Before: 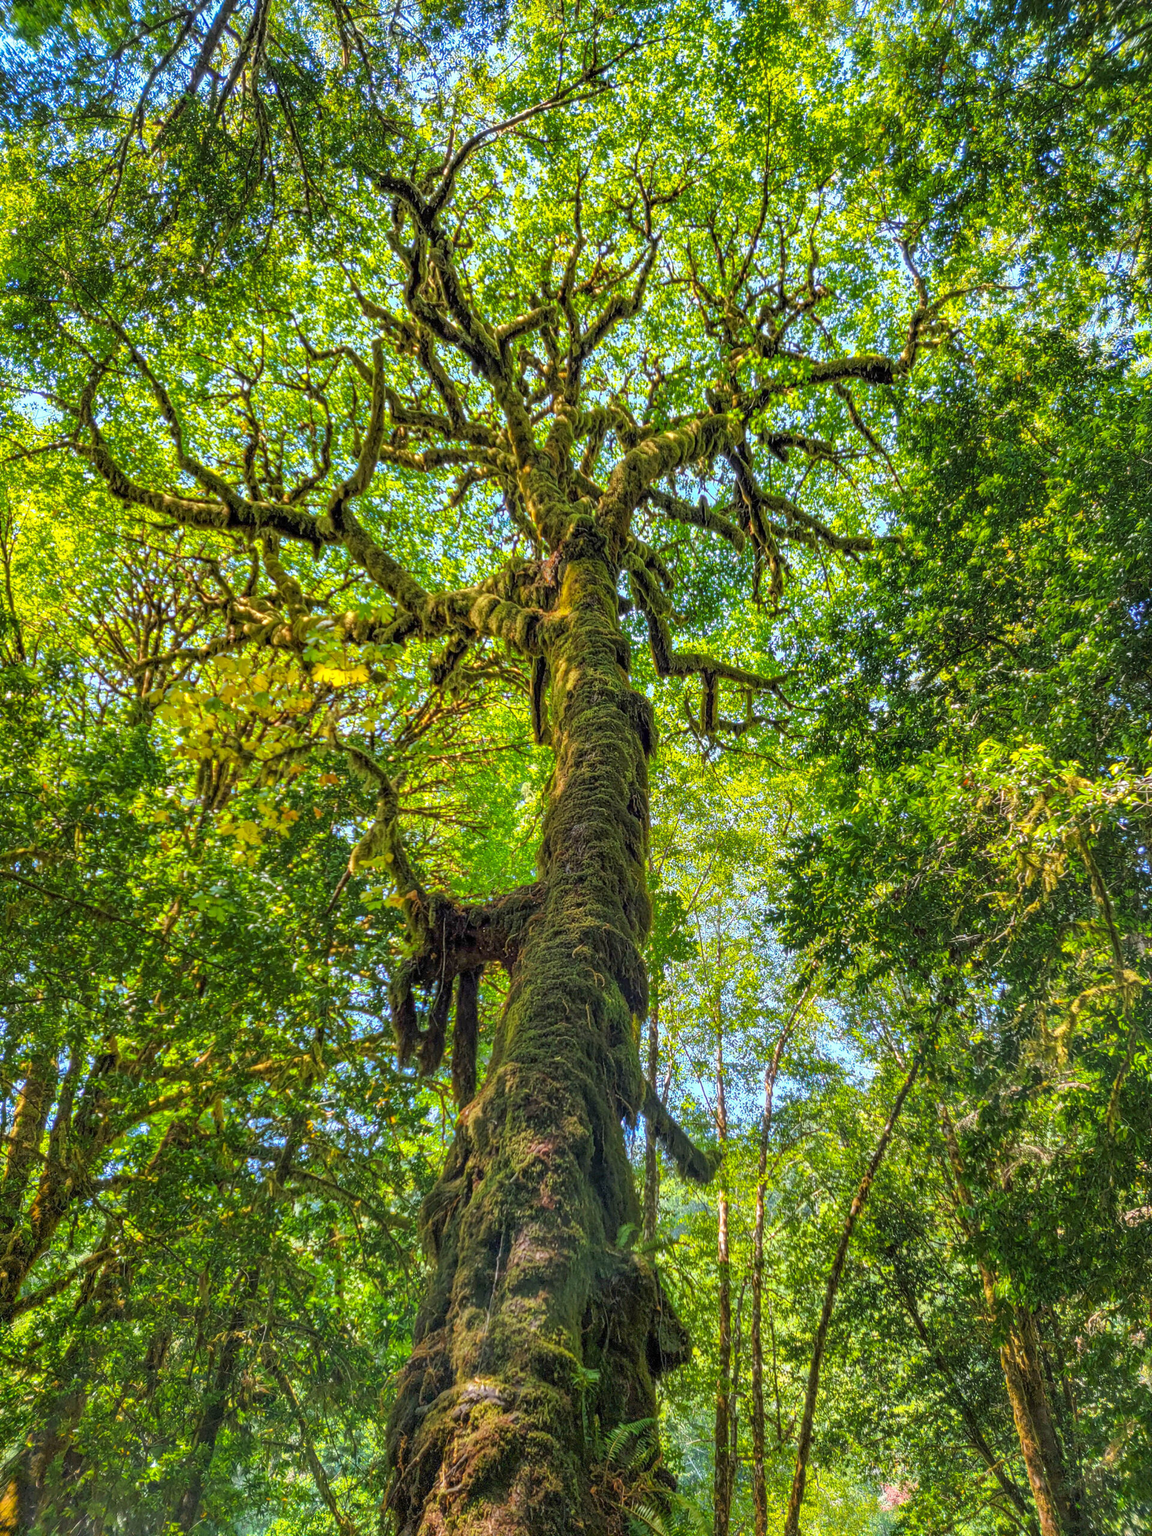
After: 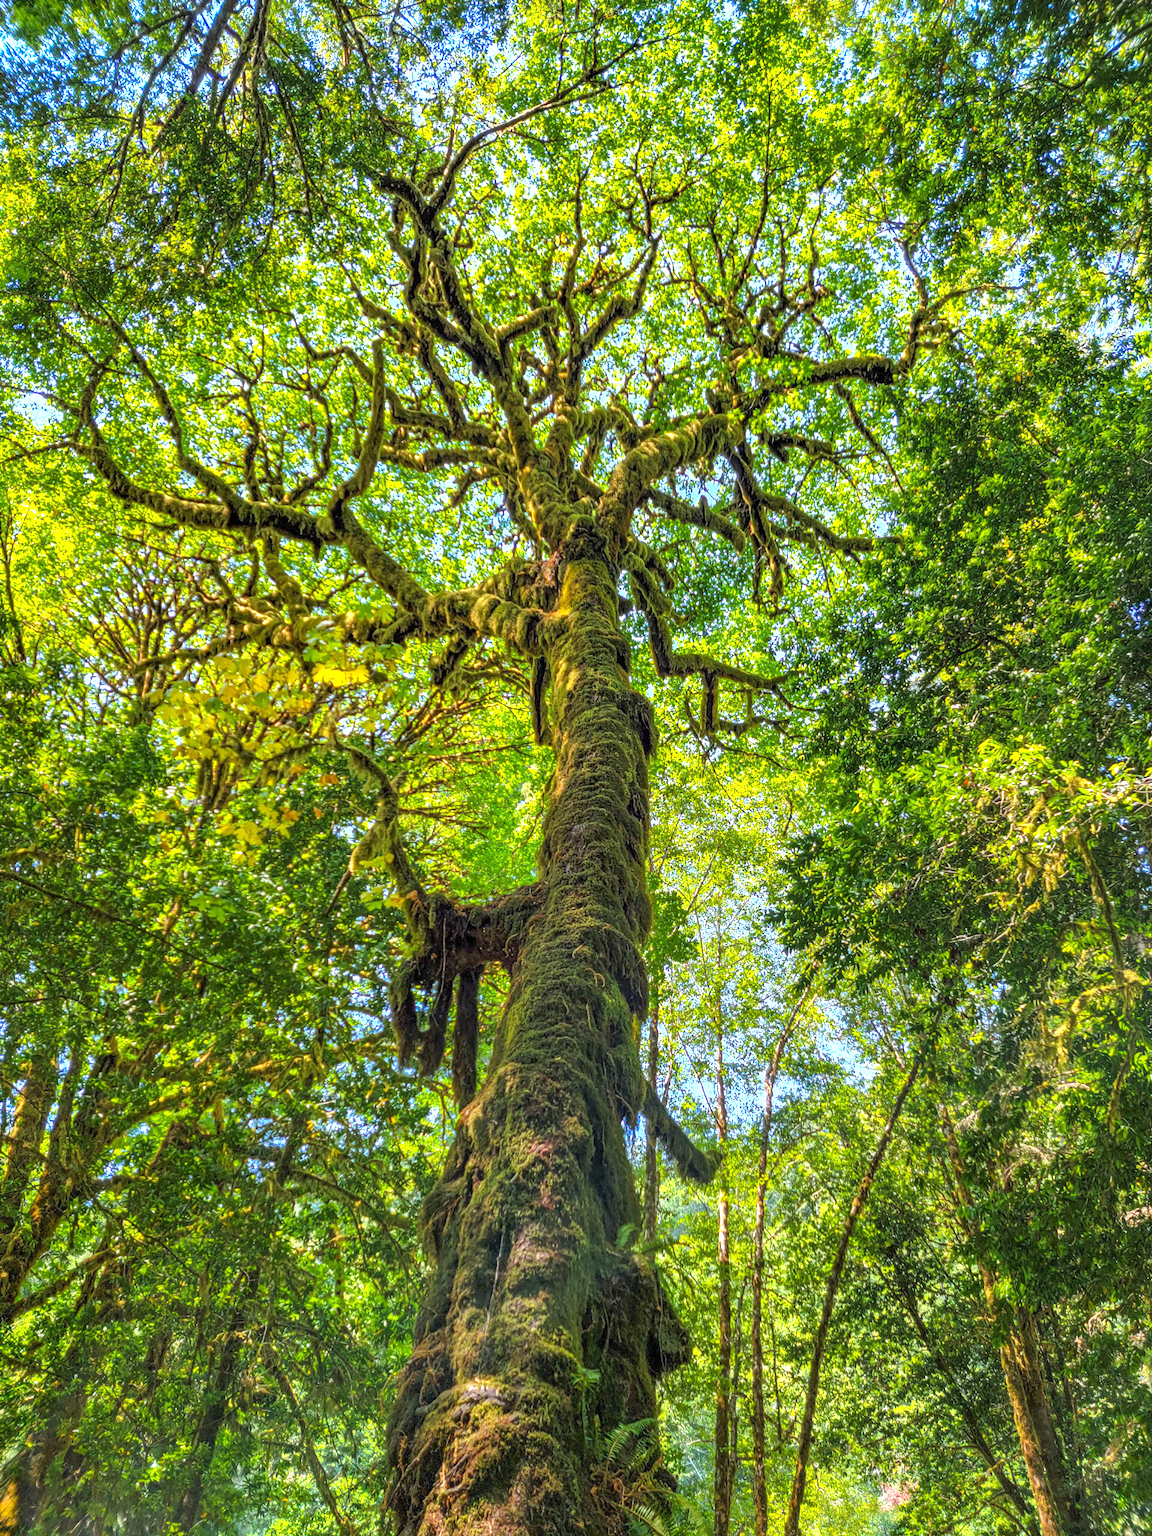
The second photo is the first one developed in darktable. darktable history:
tone equalizer: -8 EV -0.408 EV, -7 EV -0.428 EV, -6 EV -0.338 EV, -5 EV -0.247 EV, -3 EV 0.222 EV, -2 EV 0.348 EV, -1 EV 0.384 EV, +0 EV 0.442 EV, smoothing diameter 24.94%, edges refinement/feathering 7.08, preserve details guided filter
